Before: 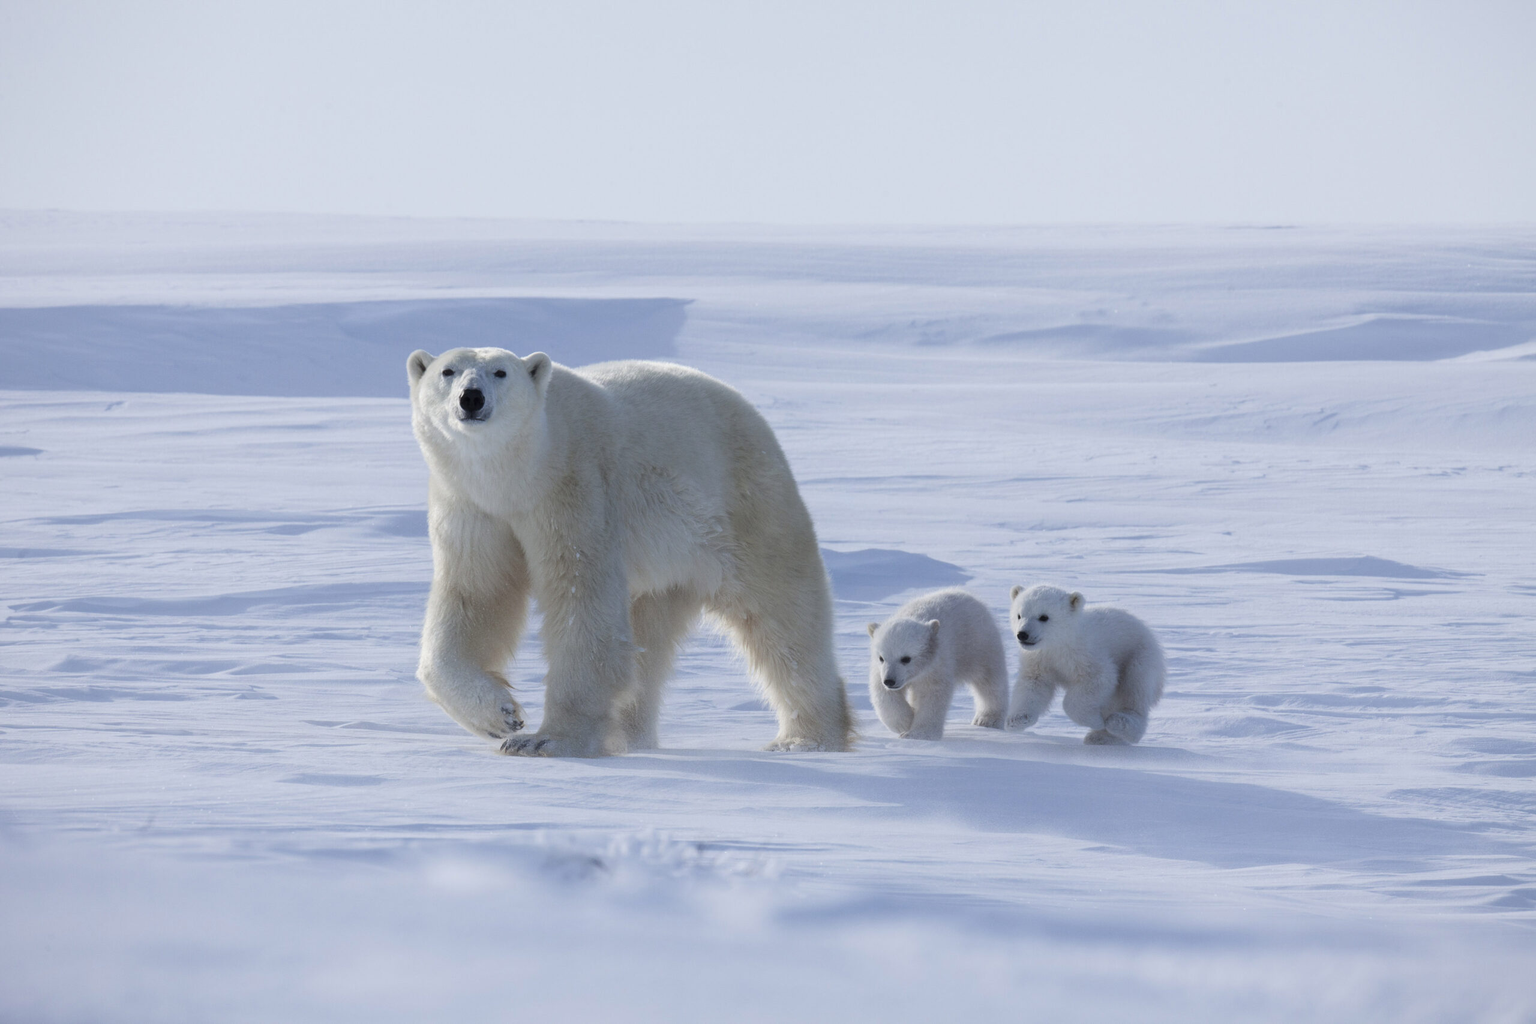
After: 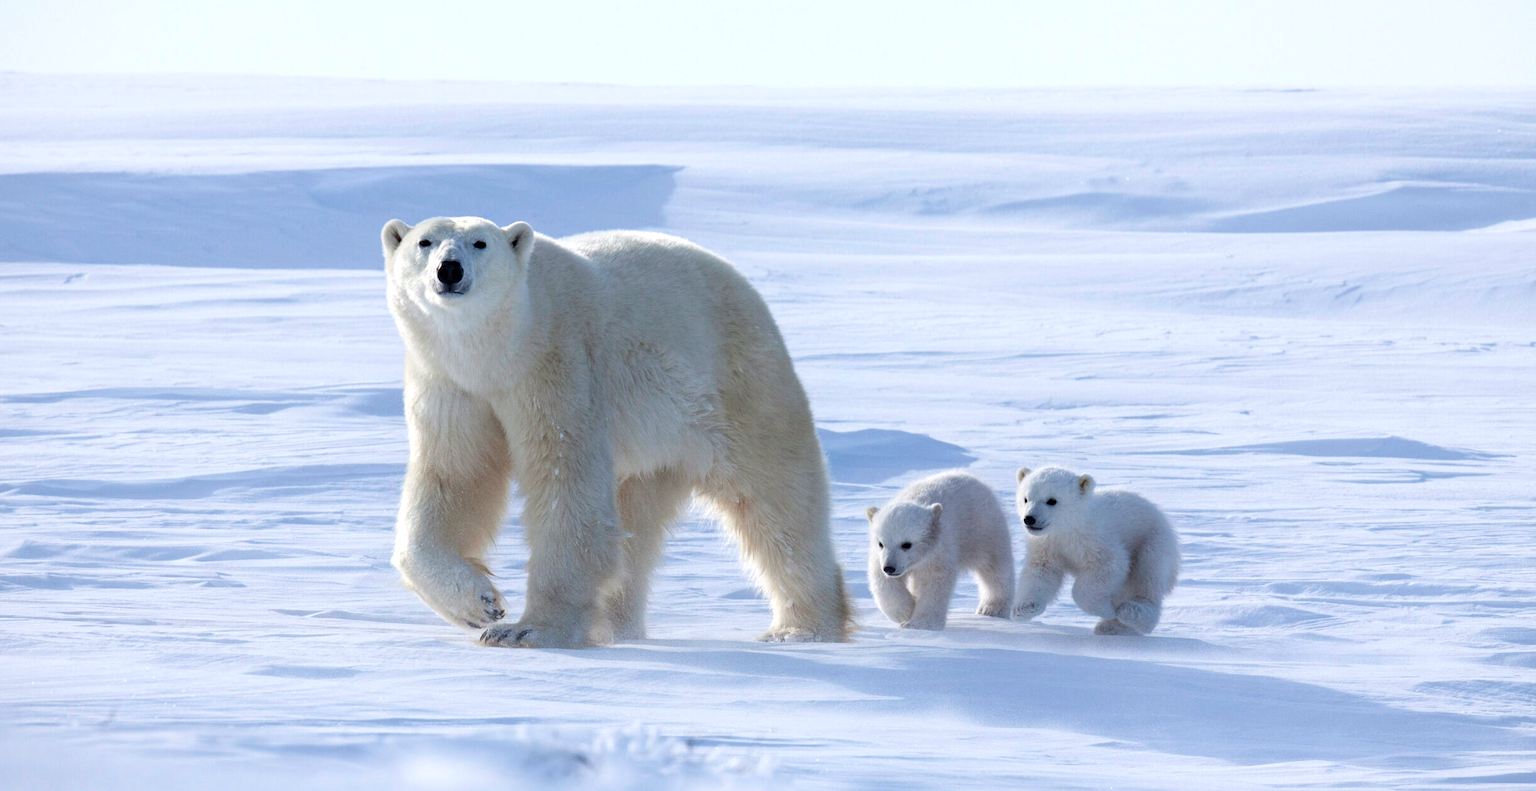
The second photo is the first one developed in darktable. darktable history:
crop and rotate: left 2.921%, top 13.831%, right 2.025%, bottom 12.717%
exposure: black level correction 0.001, exposure 0.499 EV, compensate highlight preservation false
haze removal: compatibility mode true, adaptive false
